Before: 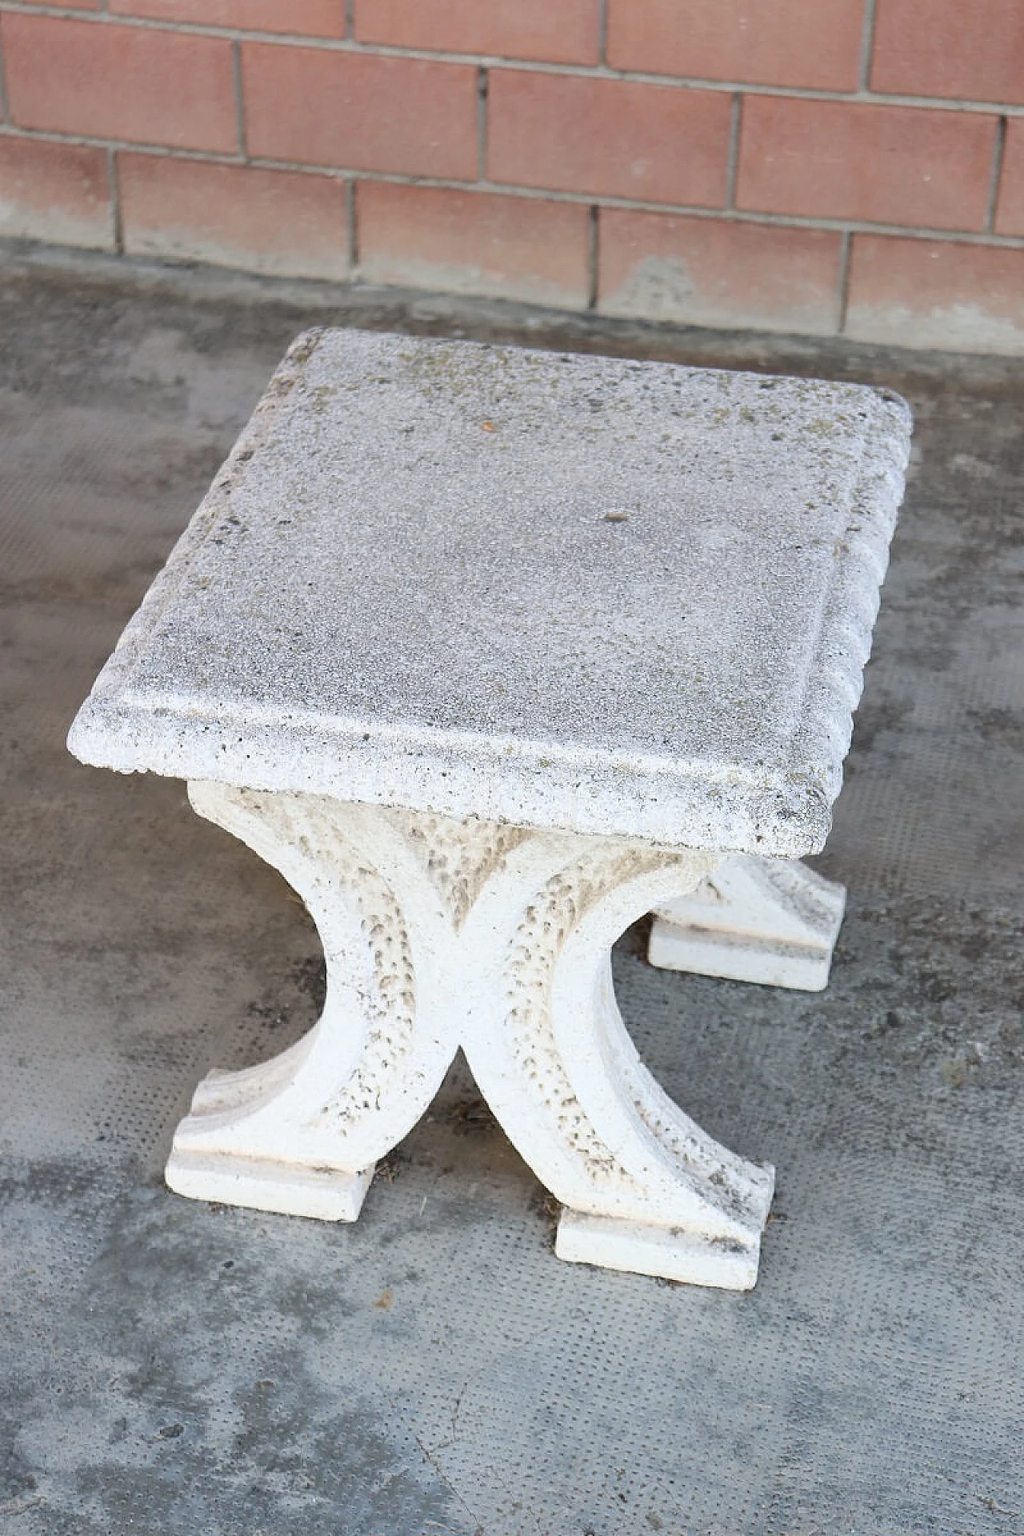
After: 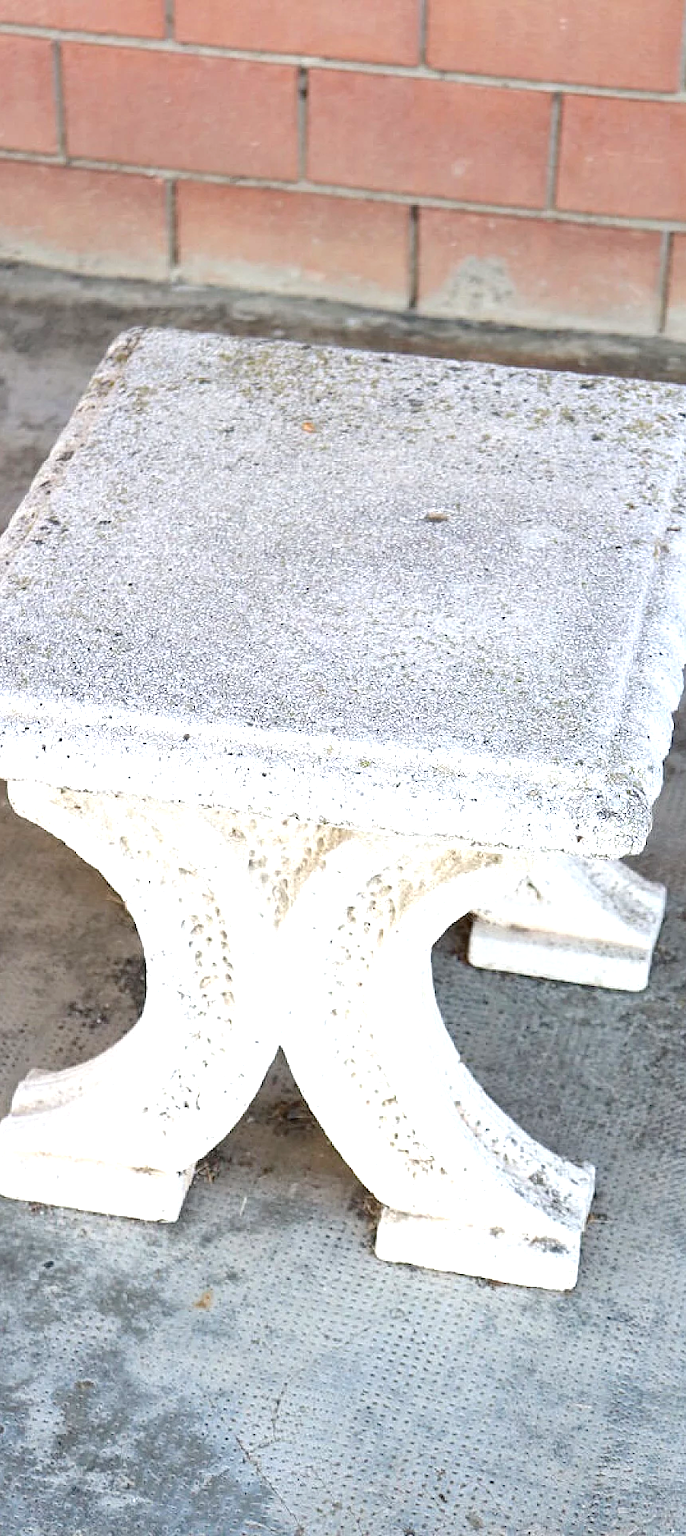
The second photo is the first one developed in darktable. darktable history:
exposure: black level correction 0, exposure 0.697 EV, compensate exposure bias true, compensate highlight preservation false
crop and rotate: left 17.636%, right 15.324%
haze removal: compatibility mode true, adaptive false
